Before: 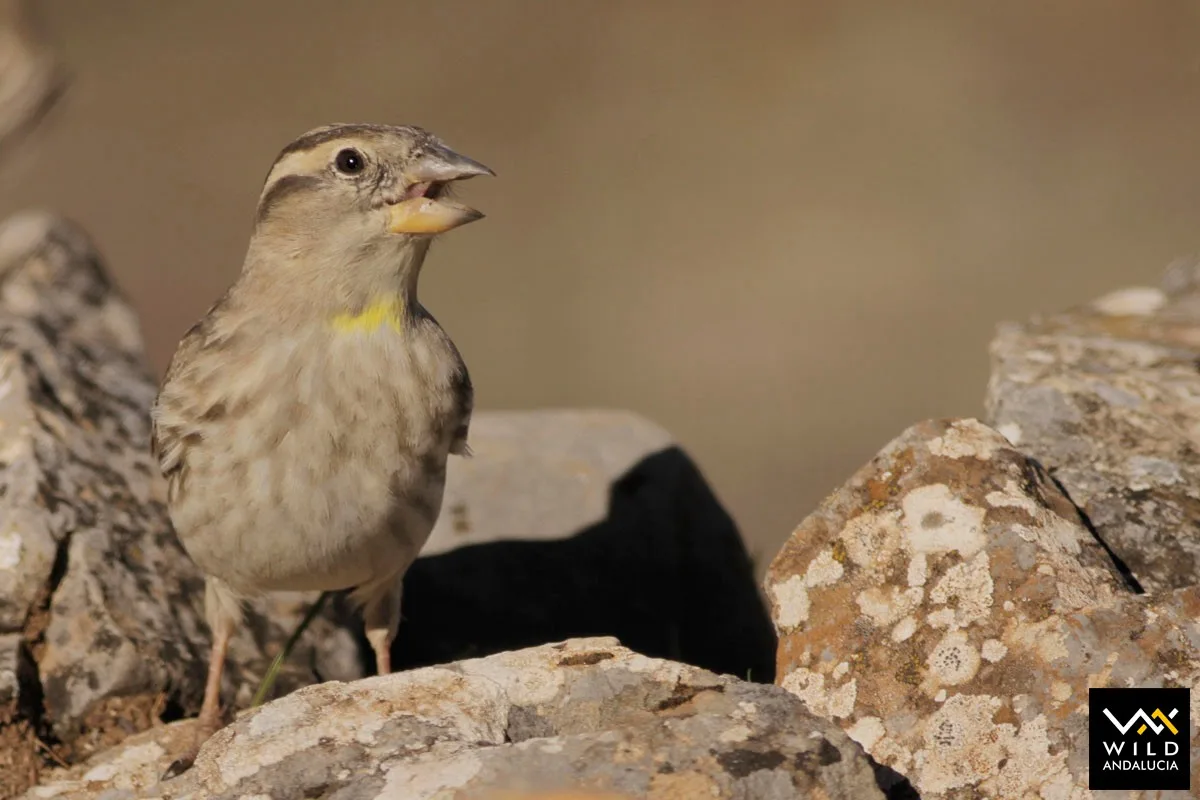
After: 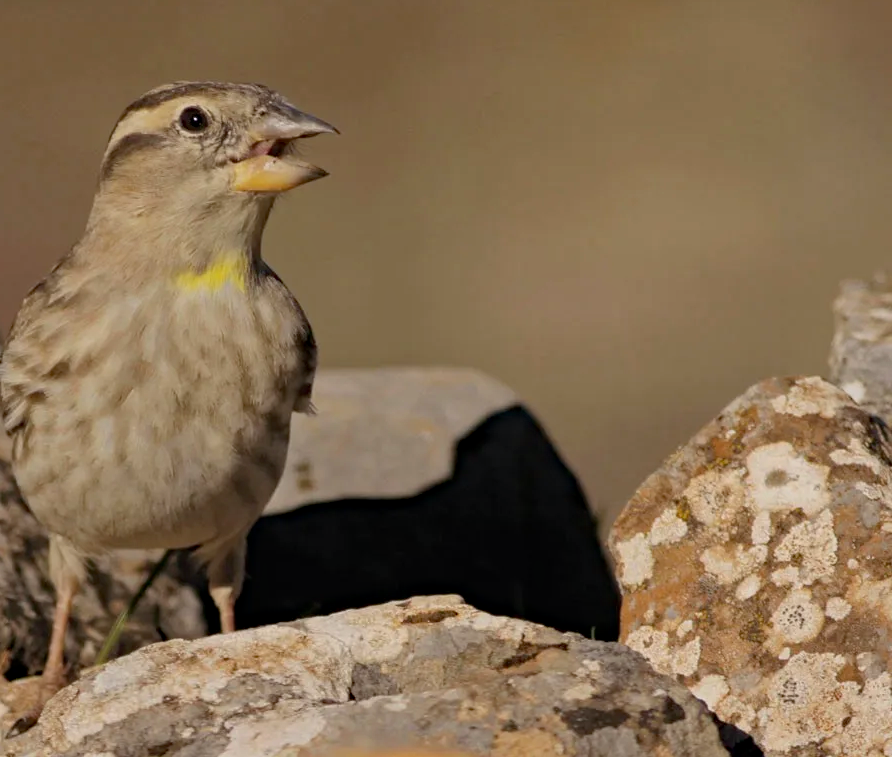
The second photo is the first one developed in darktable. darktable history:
crop and rotate: left 13.046%, top 5.32%, right 12.589%
haze removal: strength 0.282, distance 0.252, adaptive false
